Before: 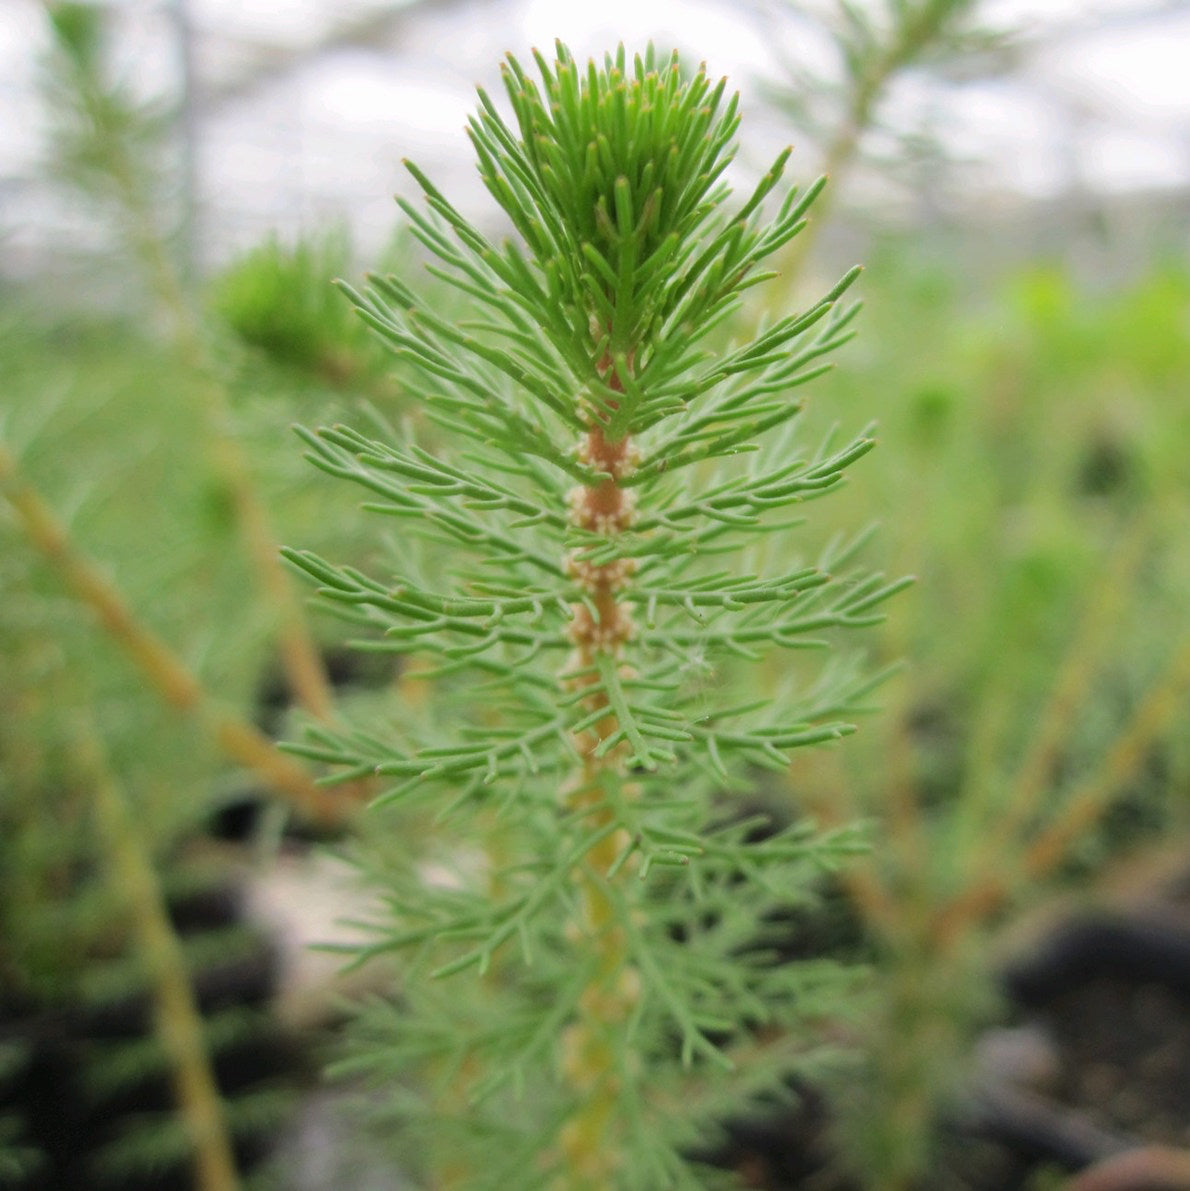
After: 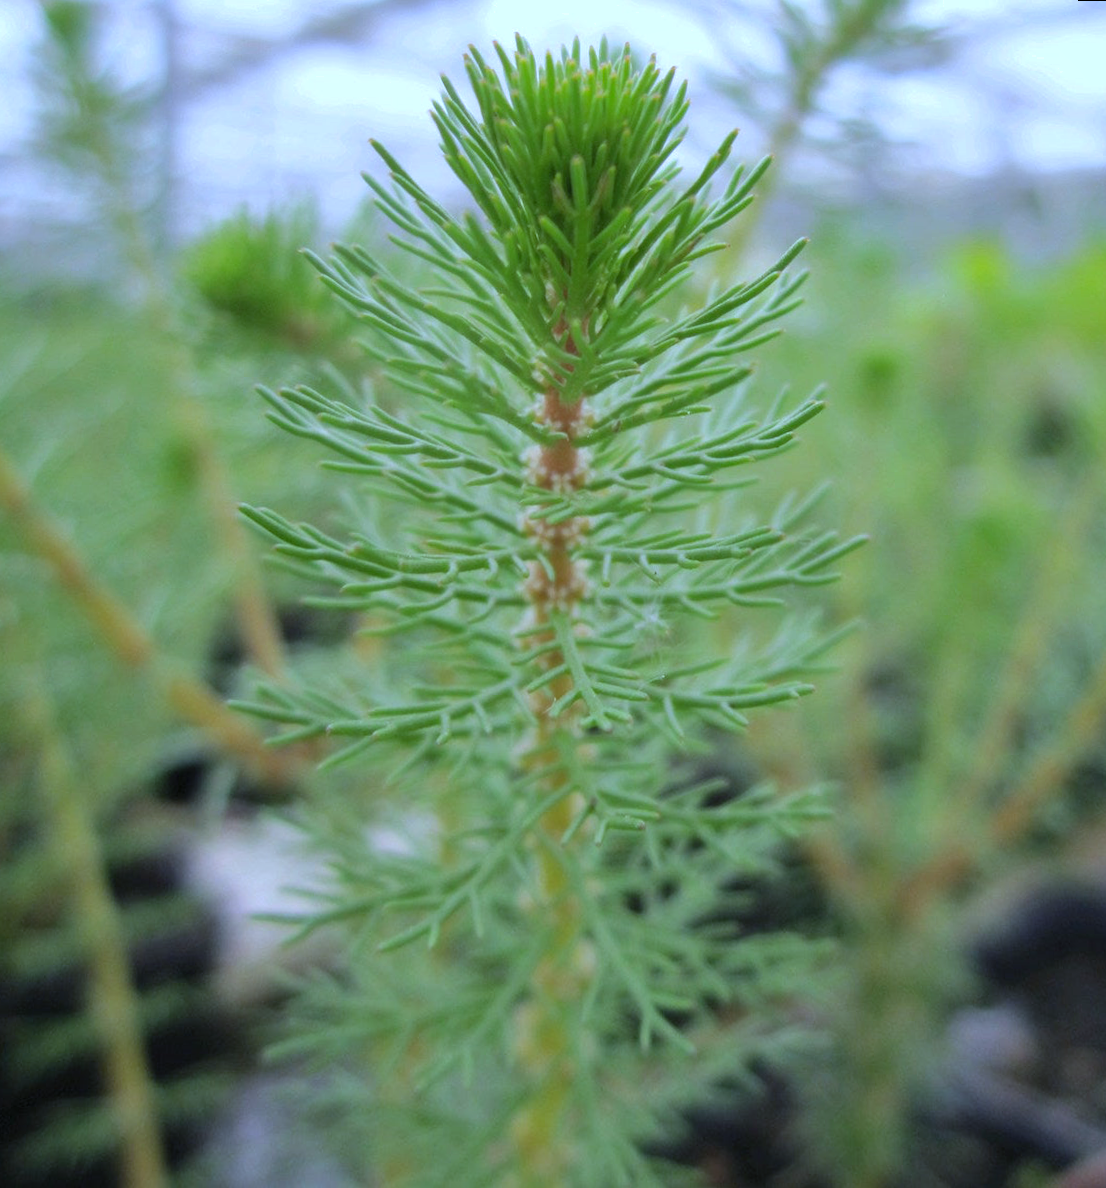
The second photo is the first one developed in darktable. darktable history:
shadows and highlights: shadows 10, white point adjustment 1, highlights -40
white balance: red 0.871, blue 1.249
rotate and perspective: rotation 0.215°, lens shift (vertical) -0.139, crop left 0.069, crop right 0.939, crop top 0.002, crop bottom 0.996
